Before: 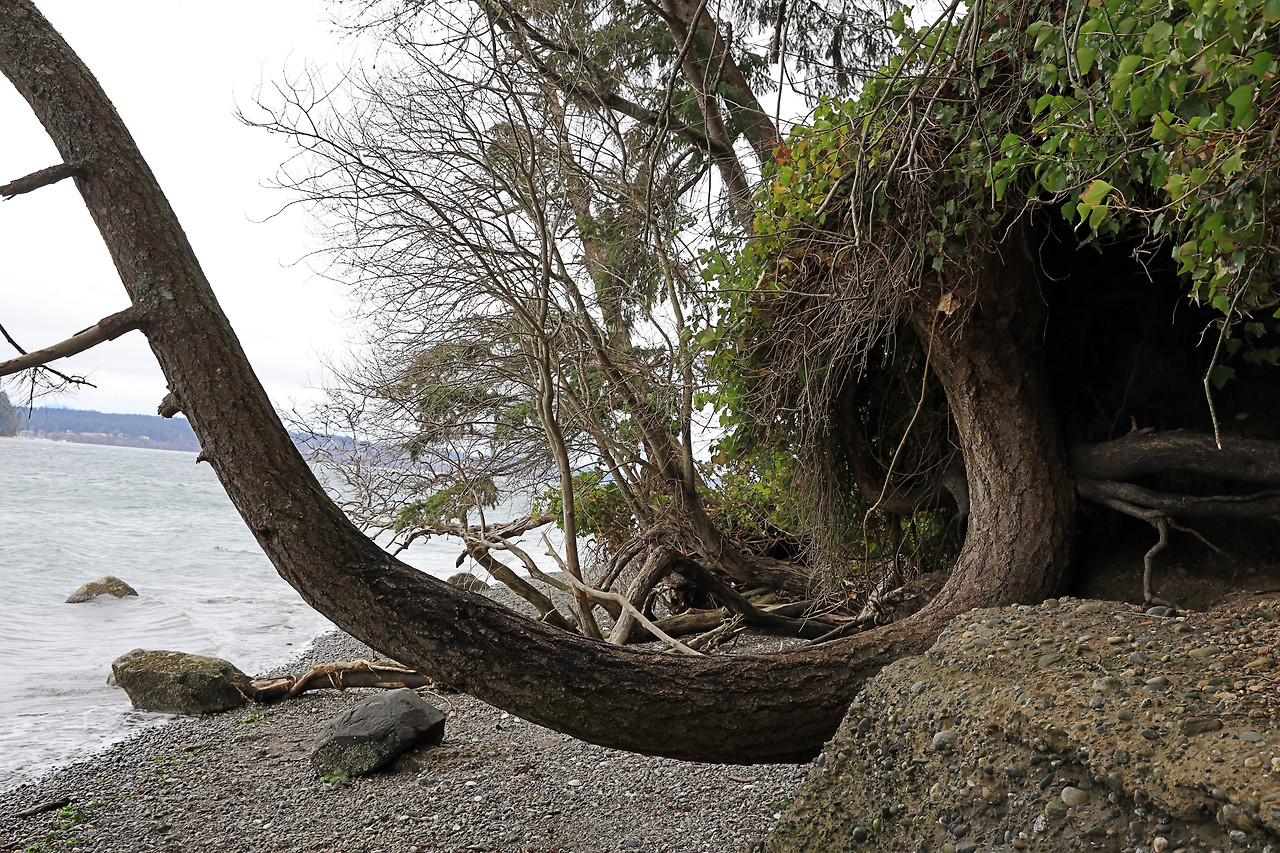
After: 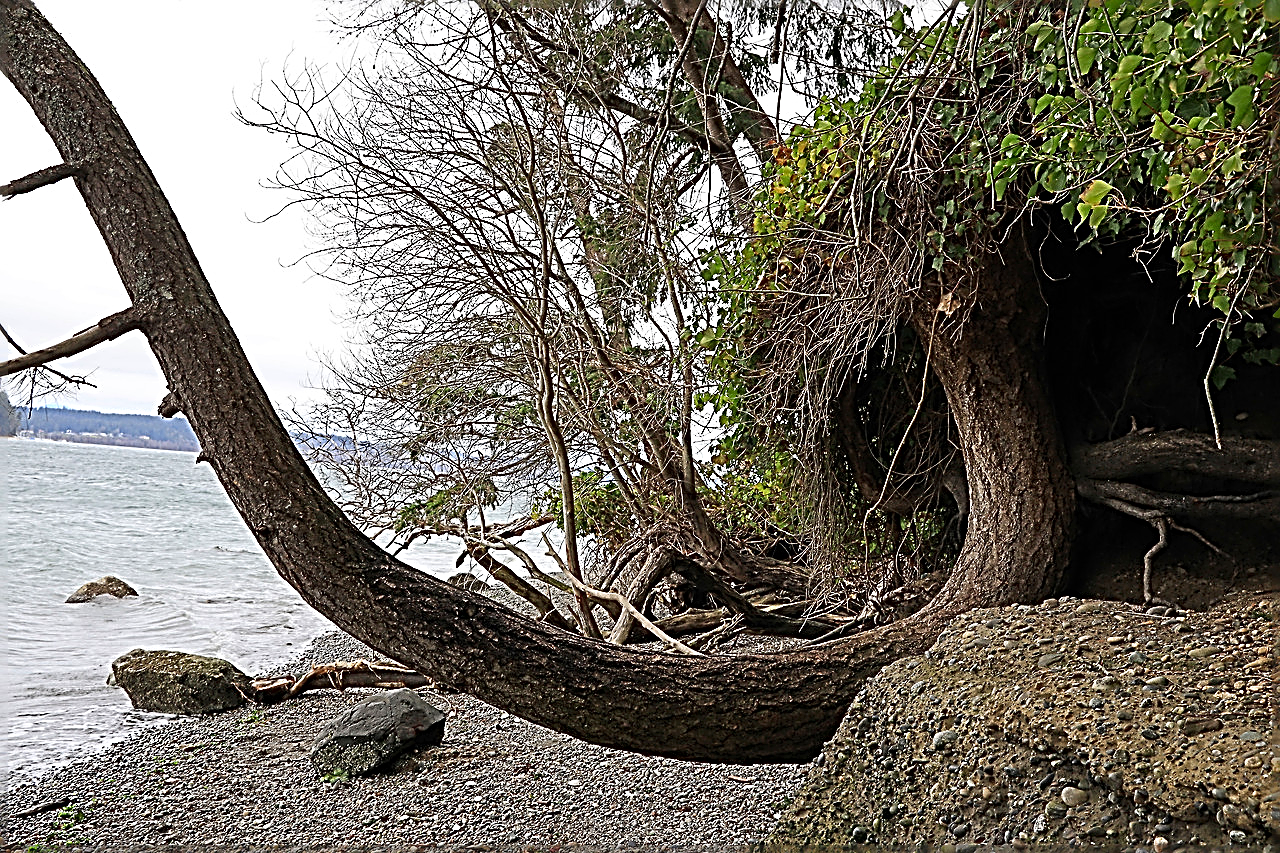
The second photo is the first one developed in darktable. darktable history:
contrast brightness saturation: saturation 0.18
exposure: compensate highlight preservation false
sharpen: radius 3.158, amount 1.731
